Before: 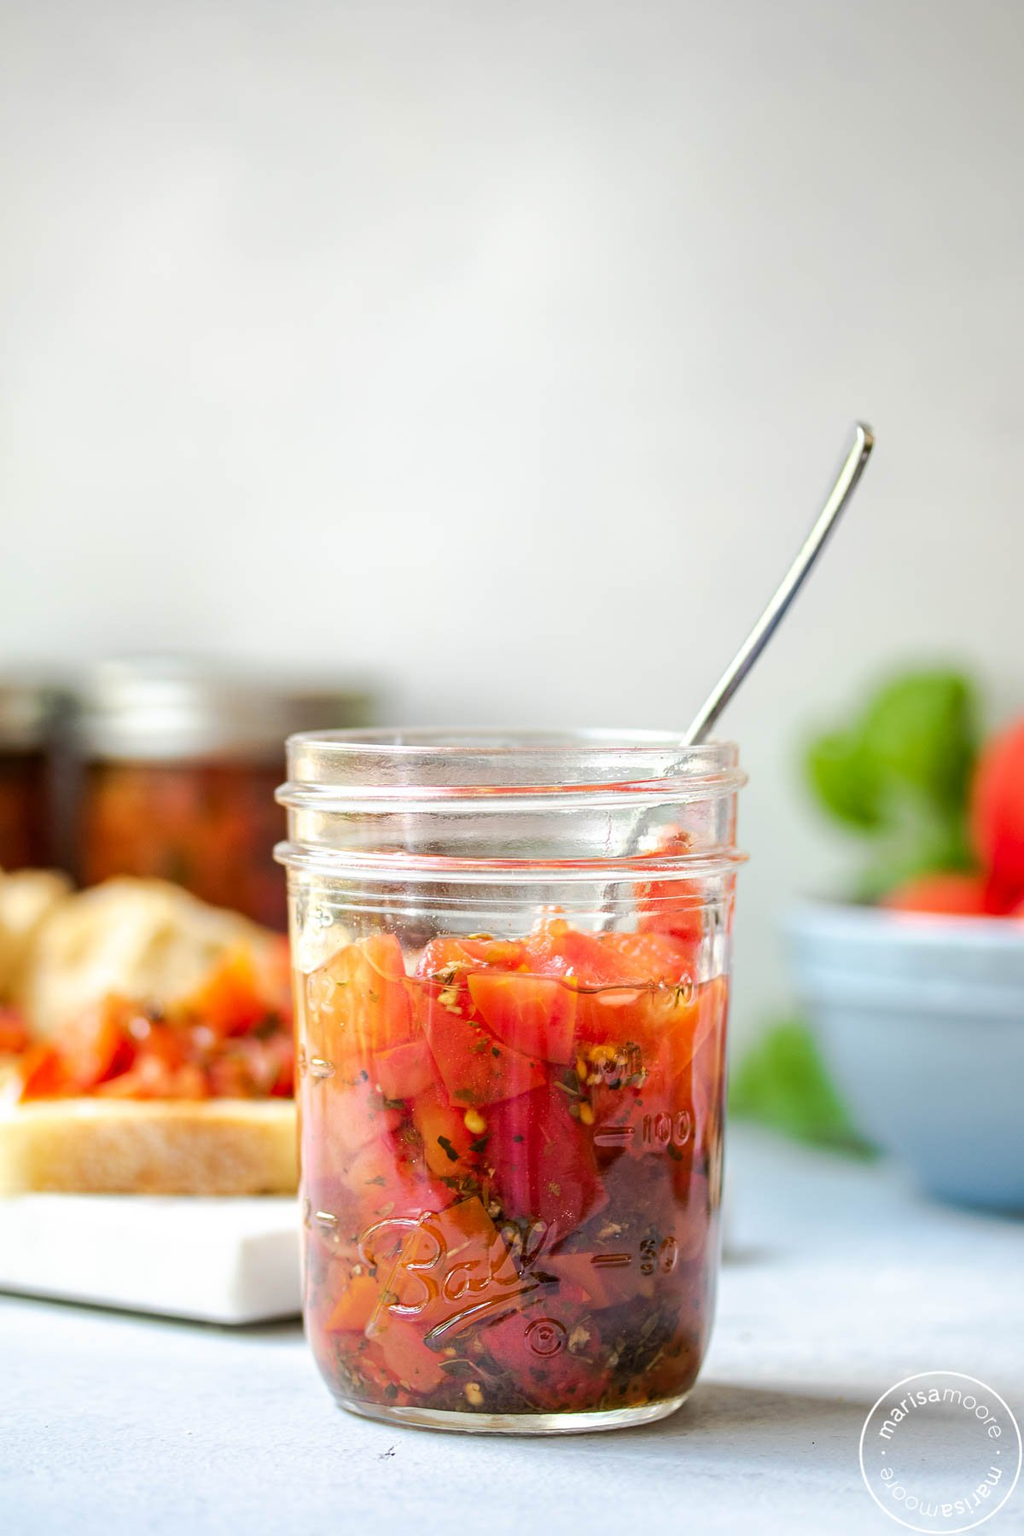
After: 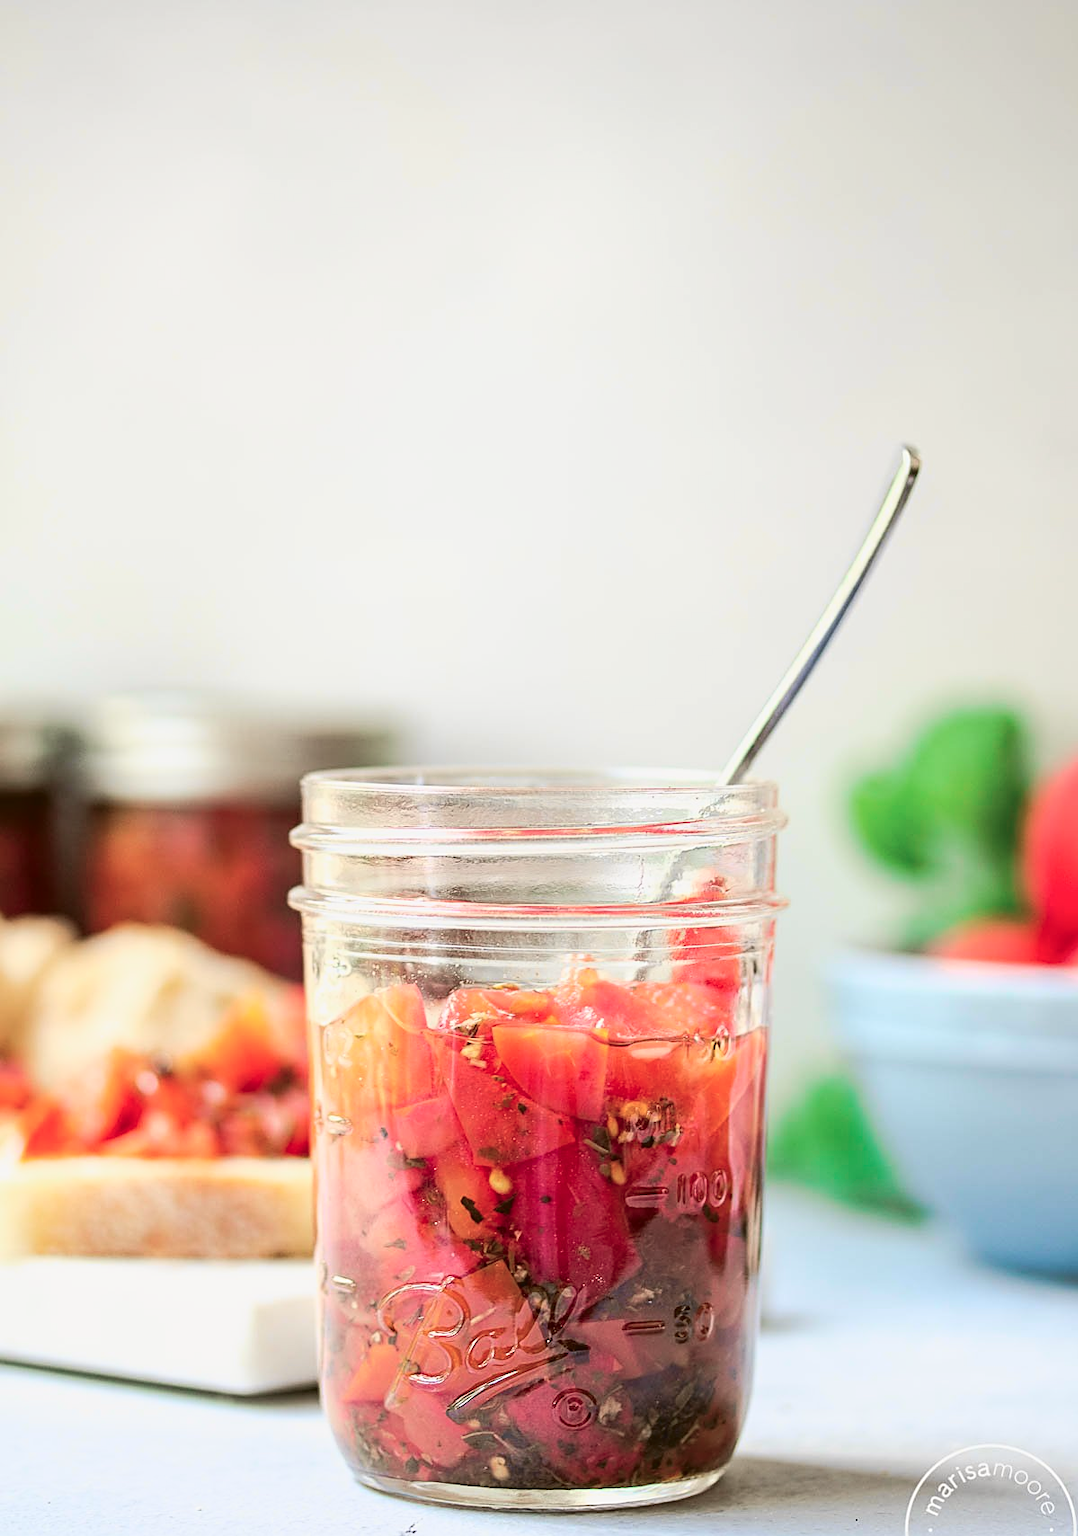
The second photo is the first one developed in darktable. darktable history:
tone curve: curves: ch0 [(0, 0.039) (0.104, 0.094) (0.285, 0.301) (0.689, 0.764) (0.89, 0.926) (0.994, 0.971)]; ch1 [(0, 0) (0.337, 0.249) (0.437, 0.411) (0.485, 0.487) (0.515, 0.514) (0.566, 0.563) (0.641, 0.655) (1, 1)]; ch2 [(0, 0) (0.314, 0.301) (0.421, 0.411) (0.502, 0.505) (0.528, 0.54) (0.557, 0.555) (0.612, 0.583) (0.722, 0.67) (1, 1)], color space Lab, independent channels, preserve colors none
sharpen: on, module defaults
crop and rotate: top 0.005%, bottom 5.047%
exposure: exposure -0.047 EV, compensate highlight preservation false
